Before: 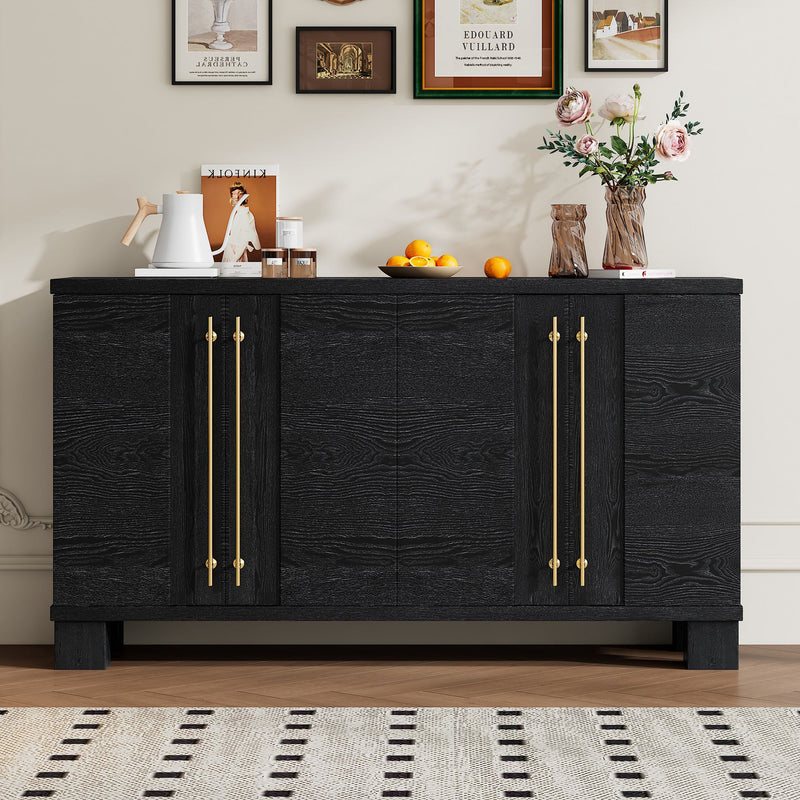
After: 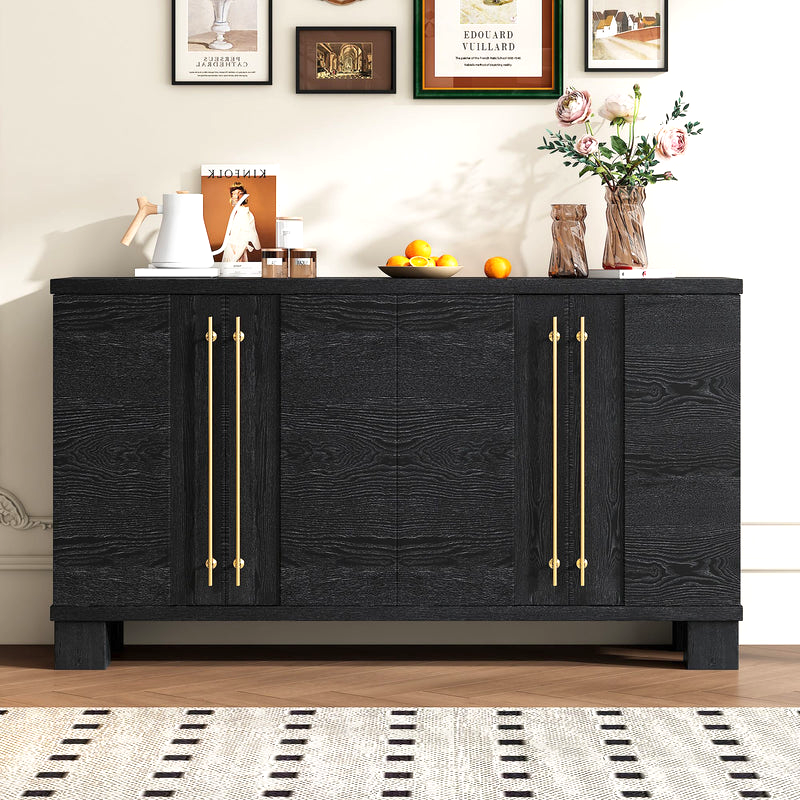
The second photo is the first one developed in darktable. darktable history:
exposure: exposure 0.553 EV, compensate highlight preservation false
